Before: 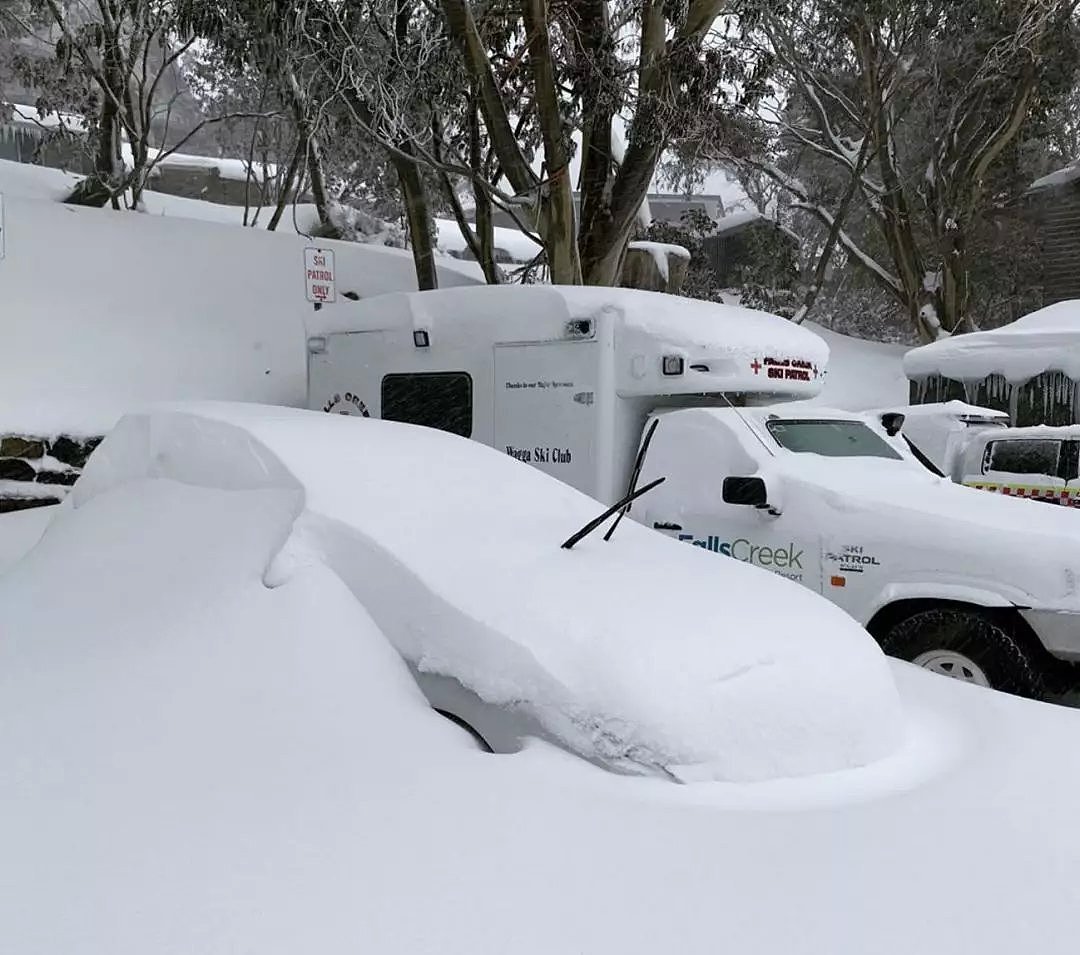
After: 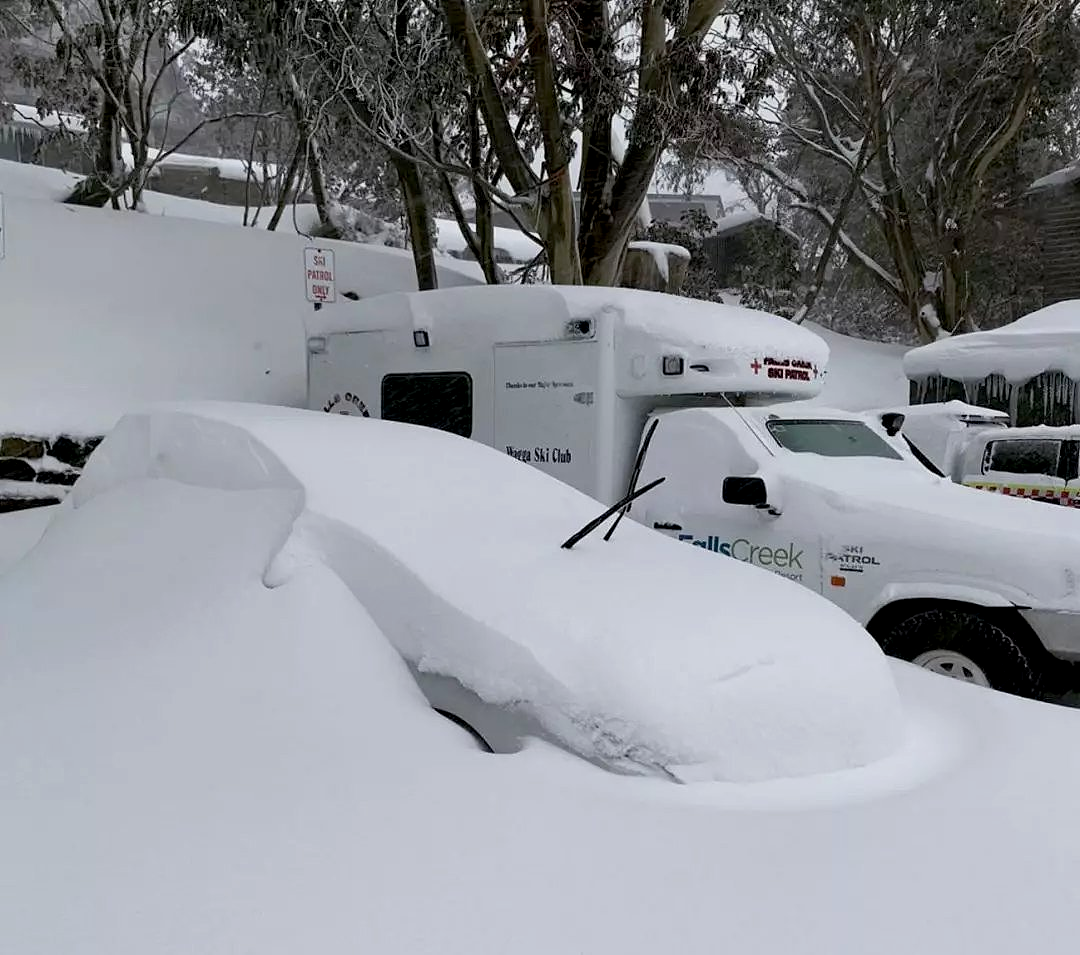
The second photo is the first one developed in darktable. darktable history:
exposure: black level correction 0.006, exposure -0.226 EV, compensate highlight preservation false
white balance: red 1, blue 1
